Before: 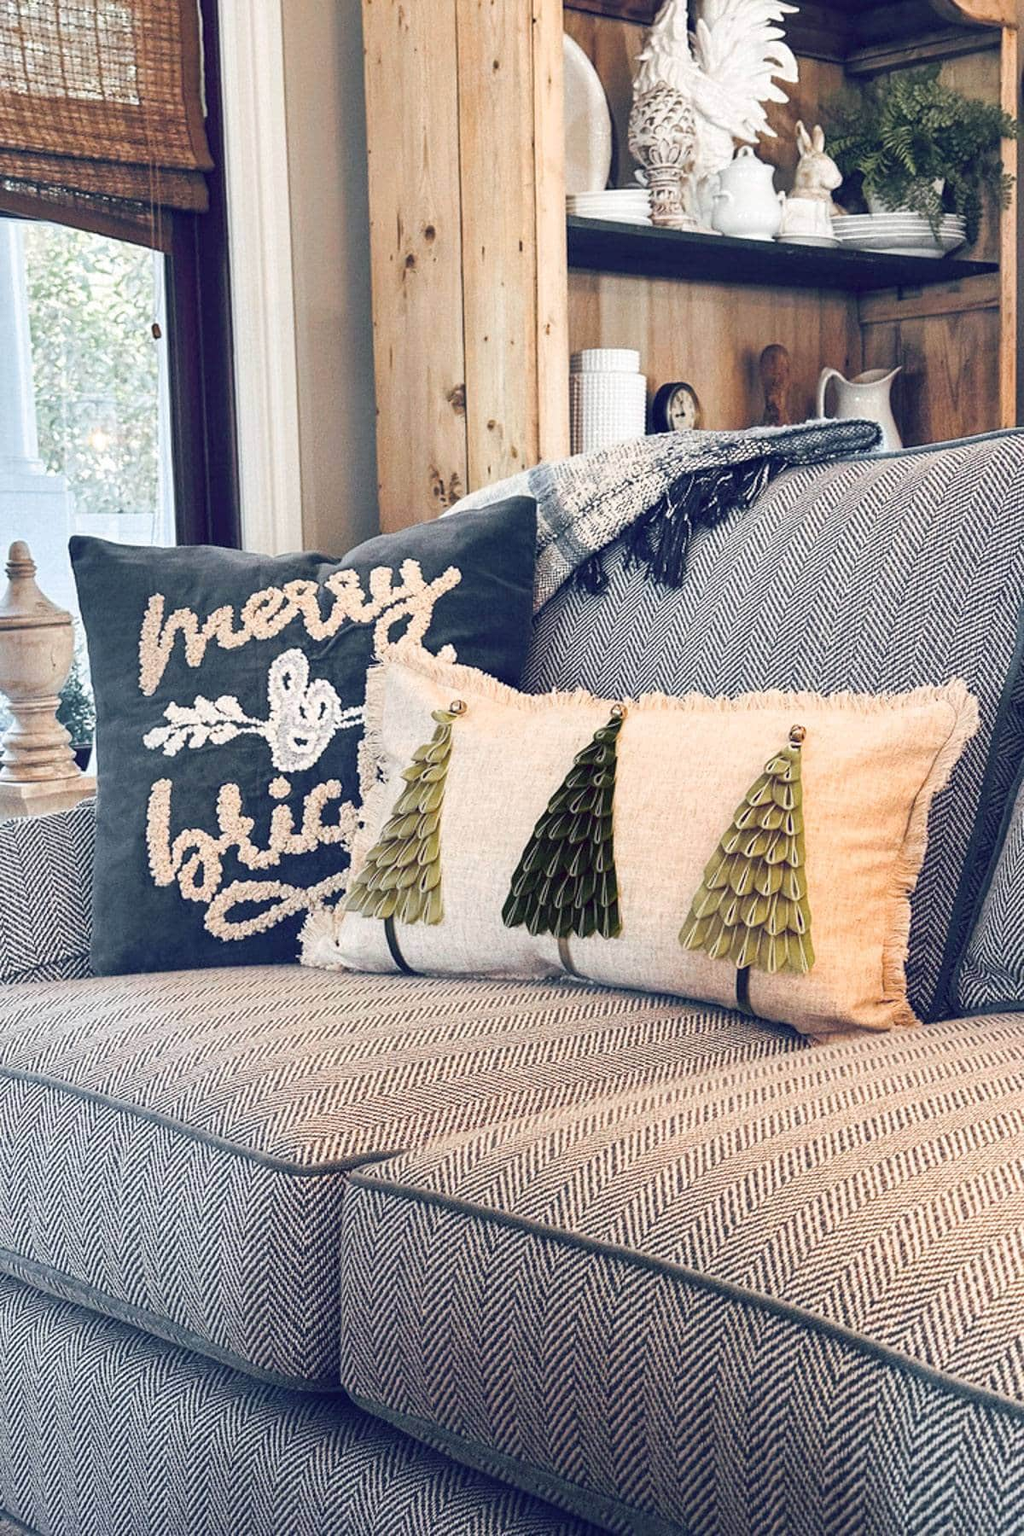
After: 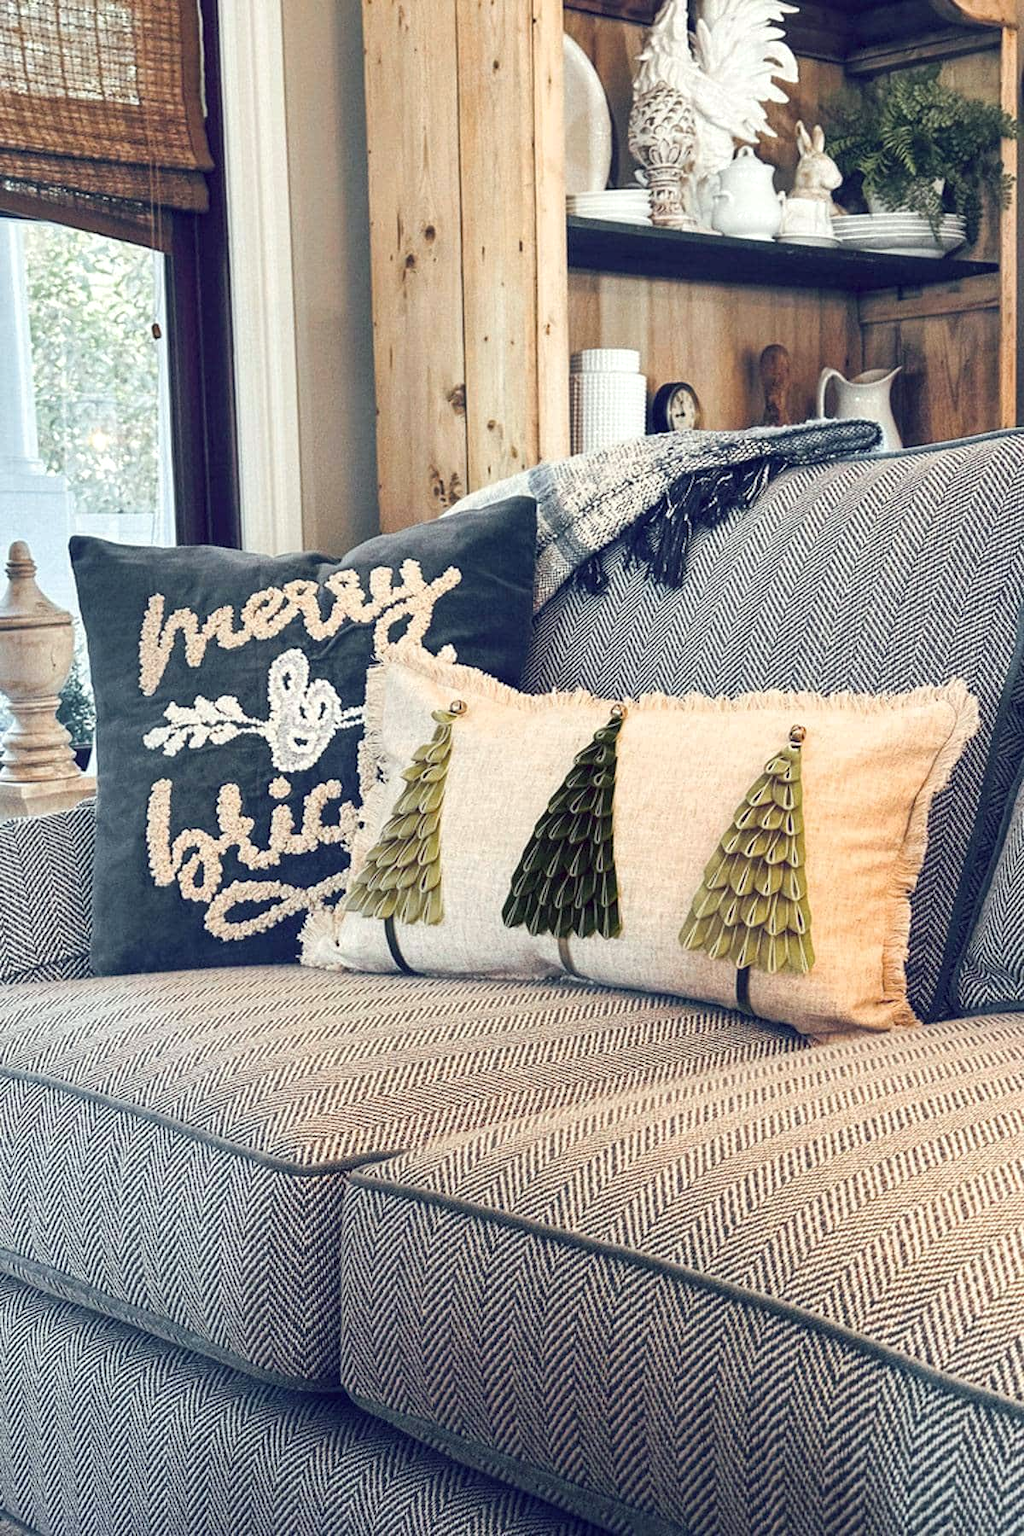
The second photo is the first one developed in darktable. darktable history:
color correction: highlights a* -2.52, highlights b* 2.26
local contrast: highlights 106%, shadows 98%, detail 120%, midtone range 0.2
